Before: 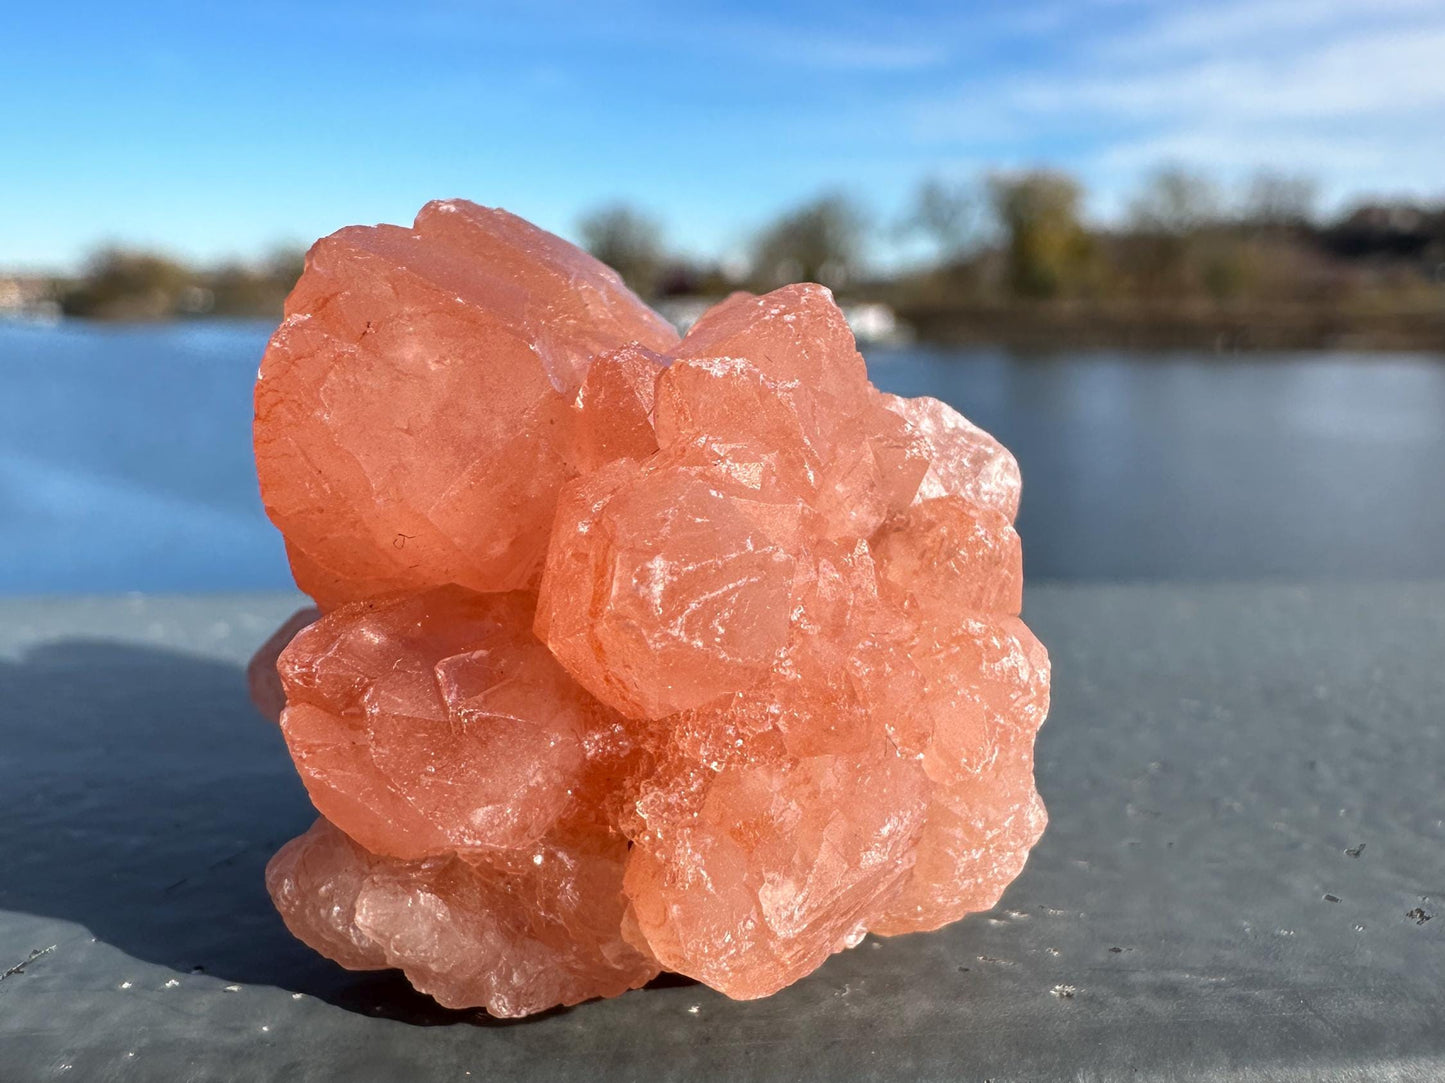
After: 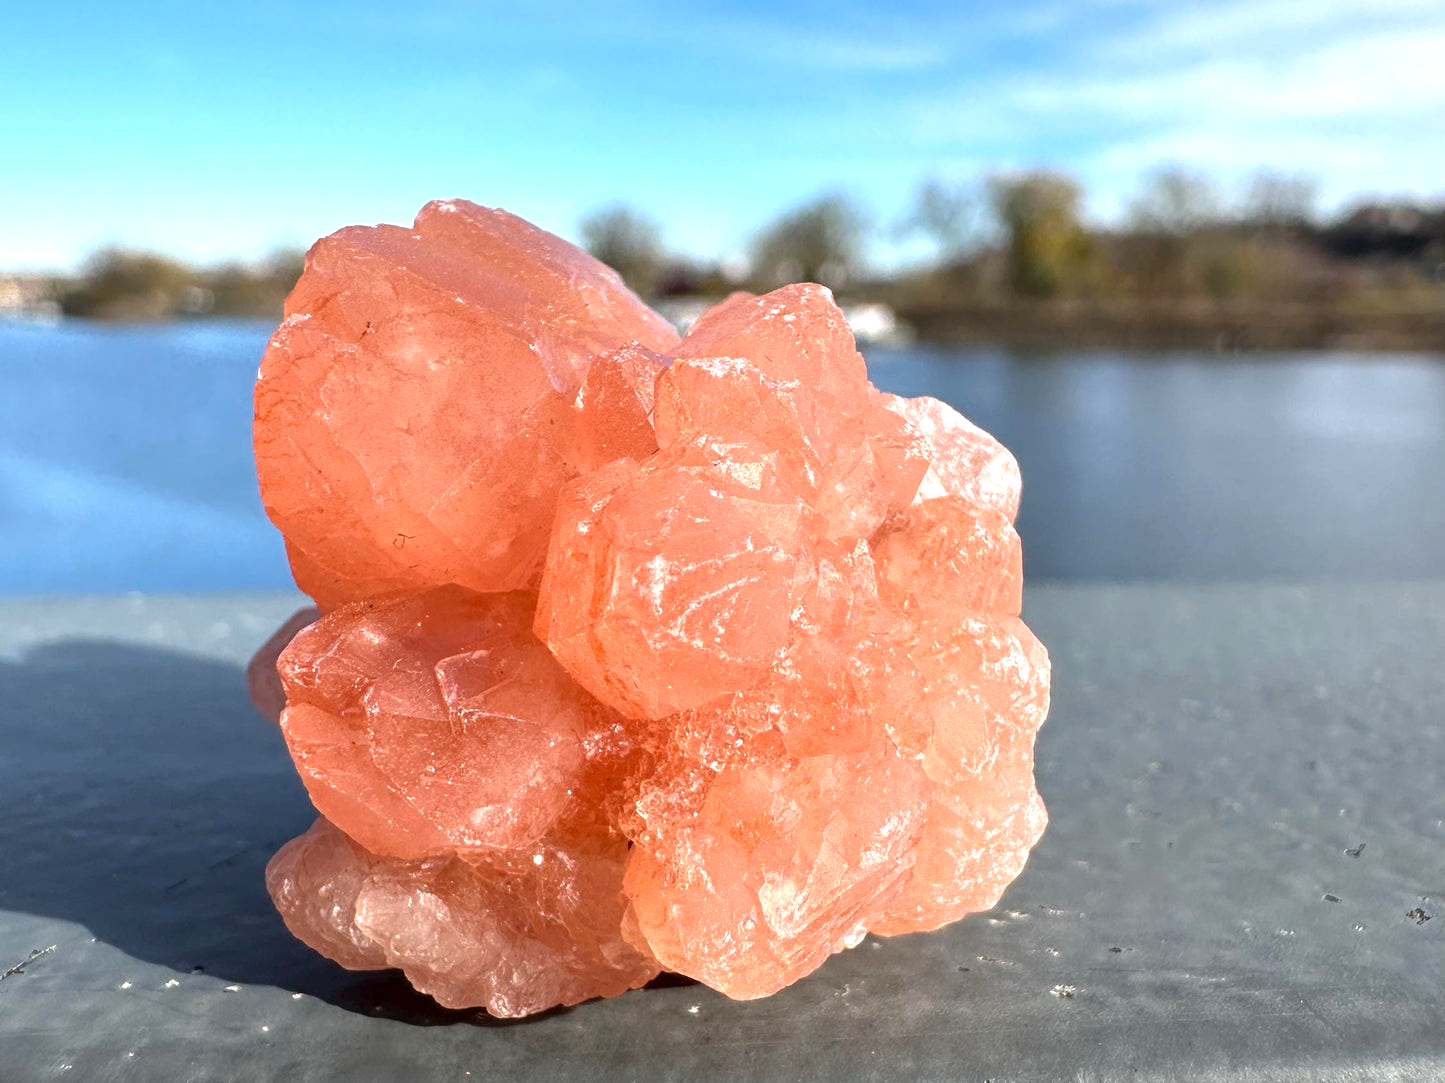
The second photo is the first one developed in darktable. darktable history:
exposure: exposure 0.603 EV, compensate exposure bias true, compensate highlight preservation false
color calibration: gray › normalize channels true, illuminant same as pipeline (D50), adaptation none (bypass), x 0.333, y 0.333, temperature 5011.23 K, gamut compression 0.029
